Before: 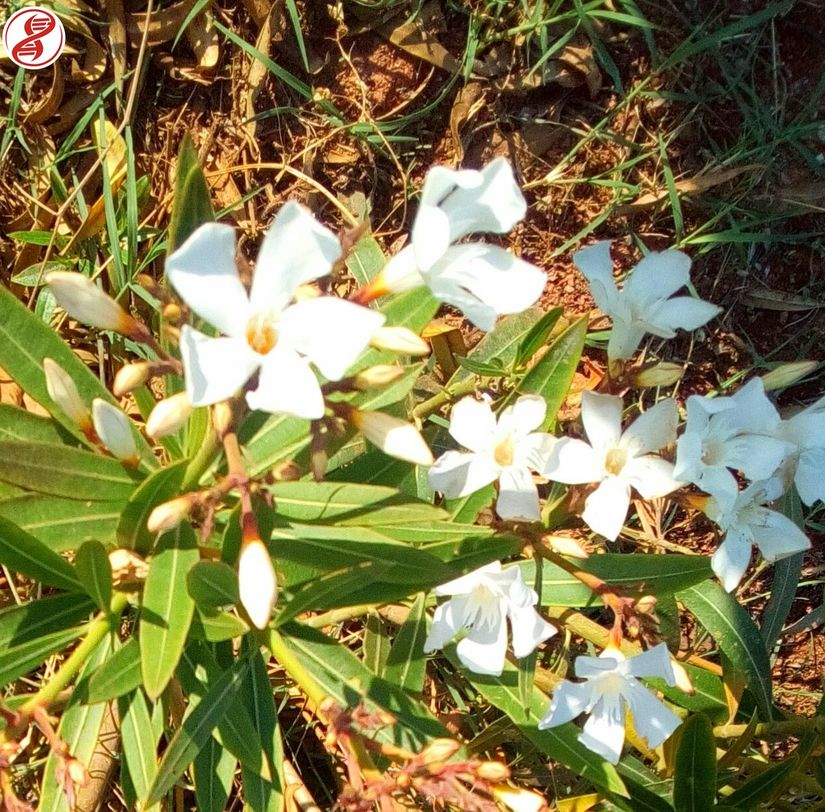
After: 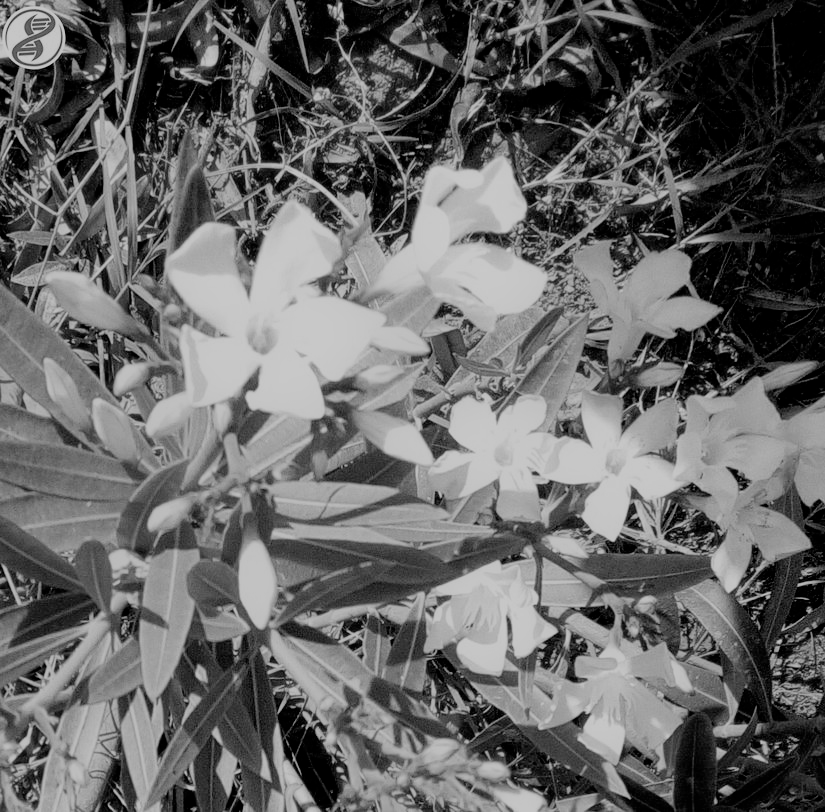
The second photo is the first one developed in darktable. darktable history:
filmic rgb: black relative exposure -4.38 EV, white relative exposure 4.56 EV, hardness 2.37, contrast 1.05
monochrome: a 14.95, b -89.96
